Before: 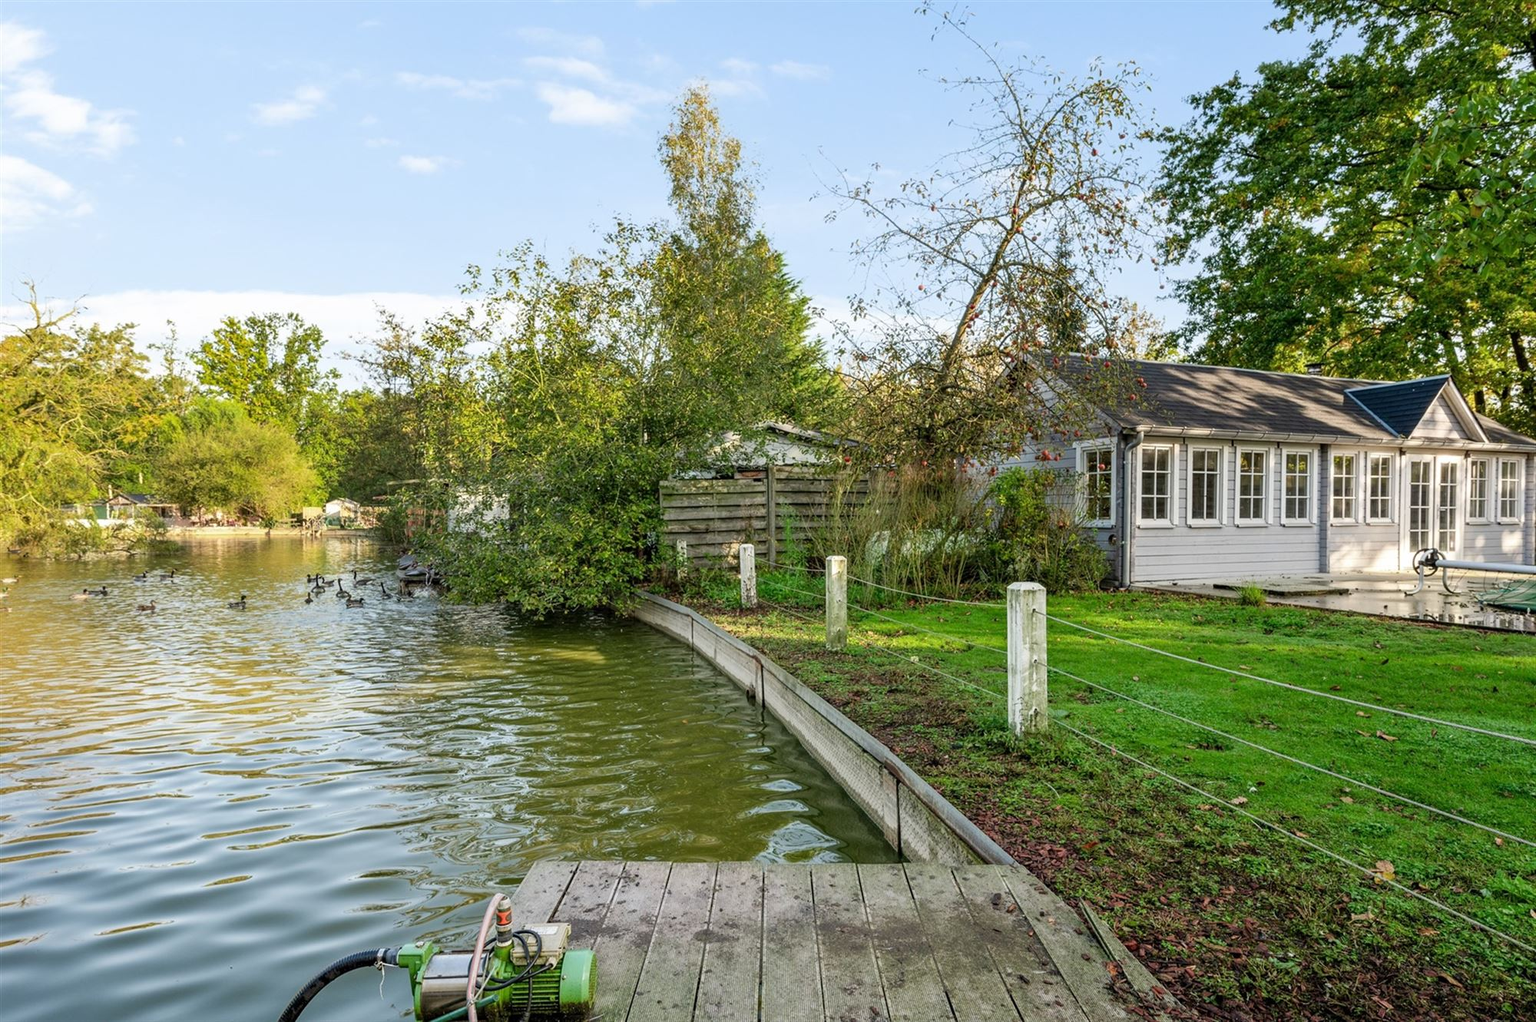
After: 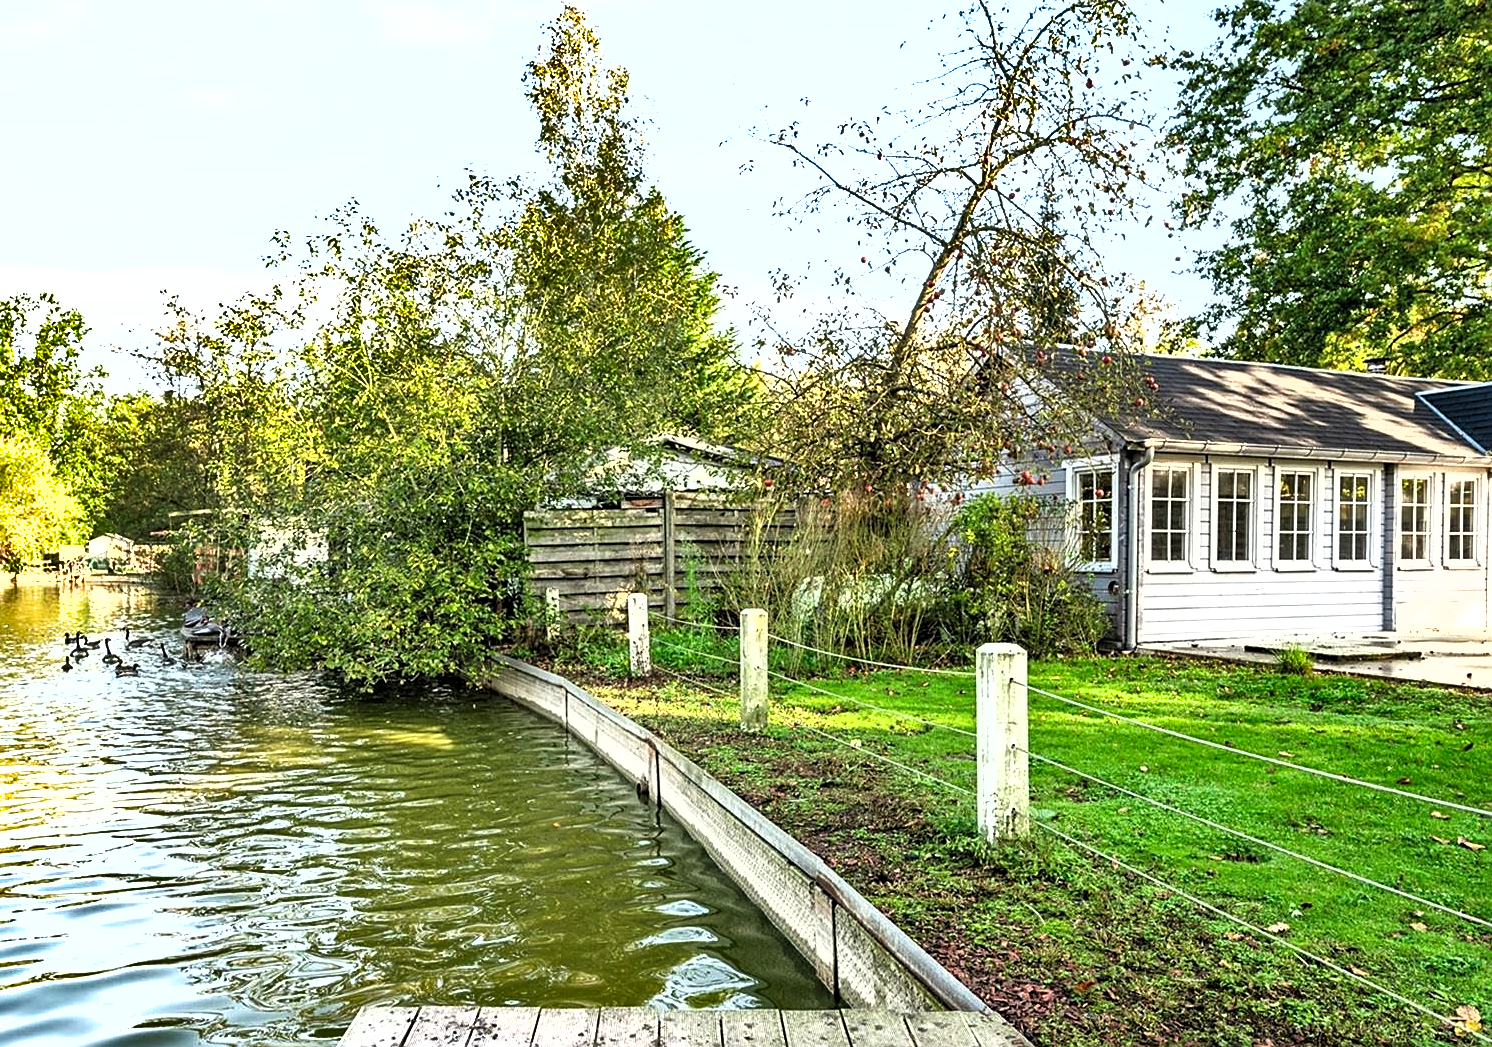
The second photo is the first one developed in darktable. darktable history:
exposure: black level correction 0, exposure 0.891 EV, compensate exposure bias true, compensate highlight preservation false
shadows and highlights: shadows 59.94, highlights -60.43, soften with gaussian
crop: left 16.777%, top 8.67%, right 8.621%, bottom 12.632%
sharpen: on, module defaults
levels: levels [0.052, 0.496, 0.908]
